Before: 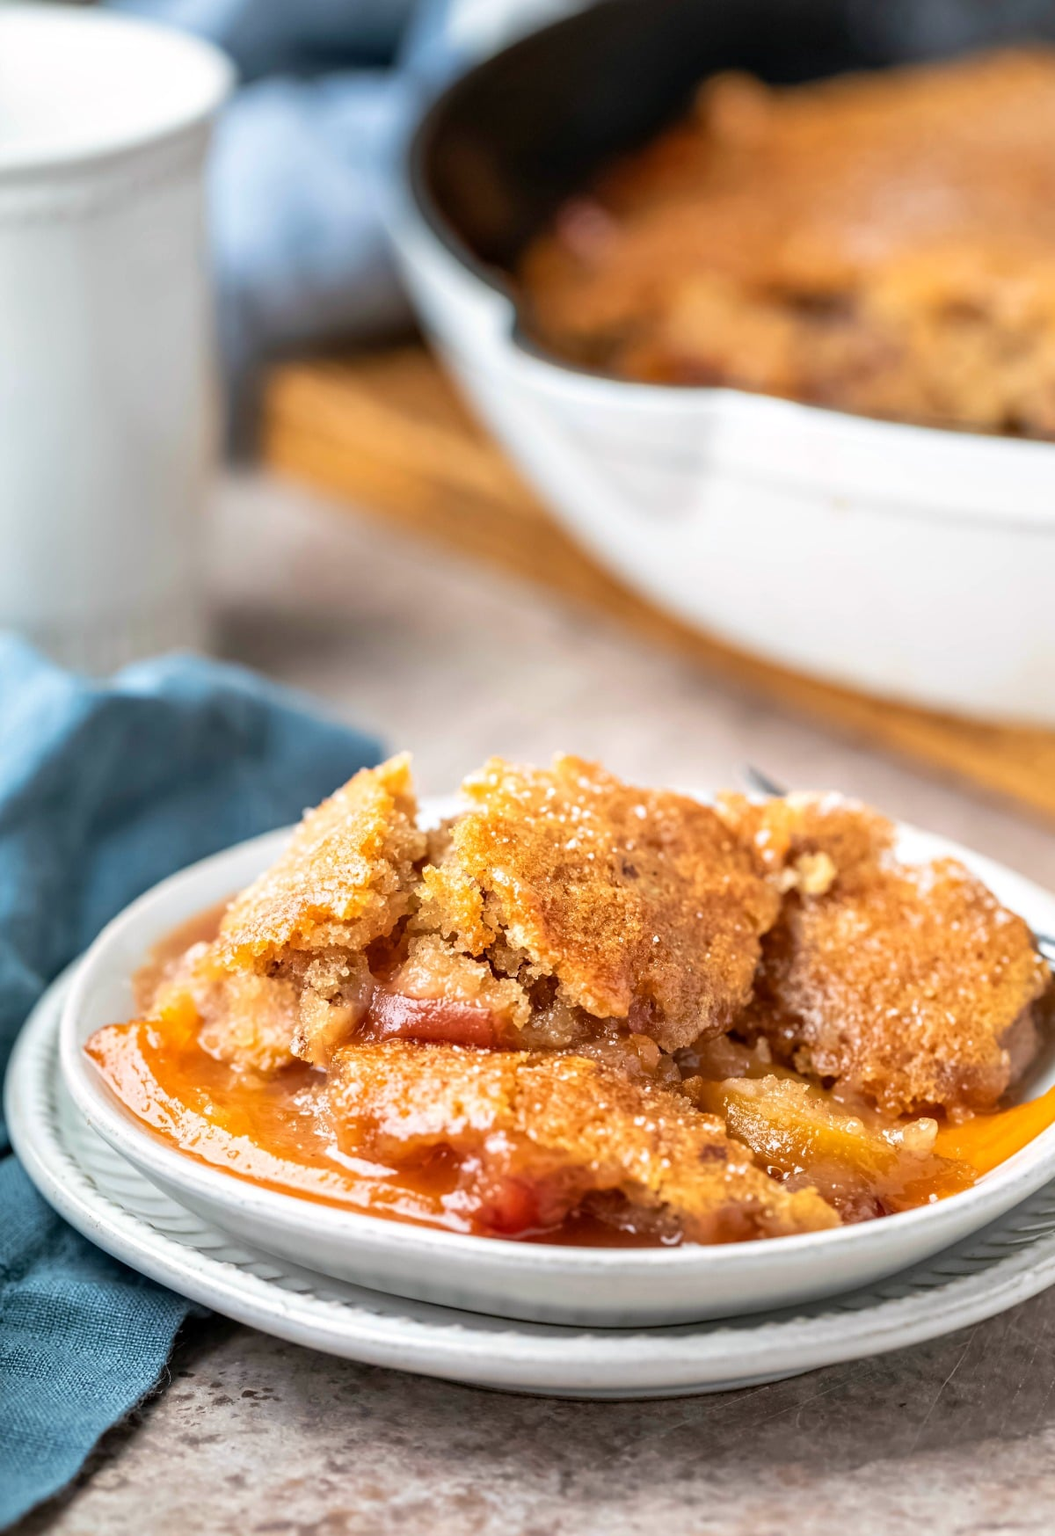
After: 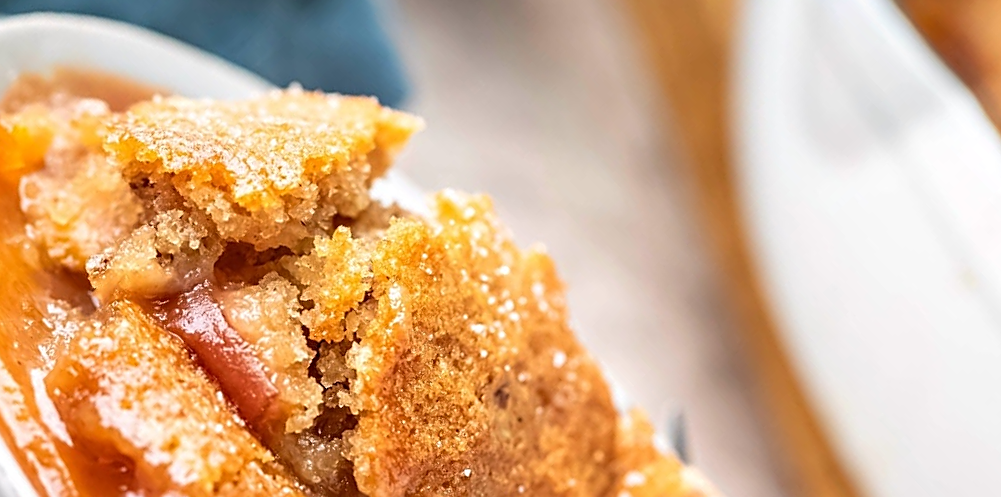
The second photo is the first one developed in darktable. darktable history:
sharpen: amount 0.592
crop and rotate: angle -45.94°, top 16.561%, right 0.803%, bottom 11.62%
